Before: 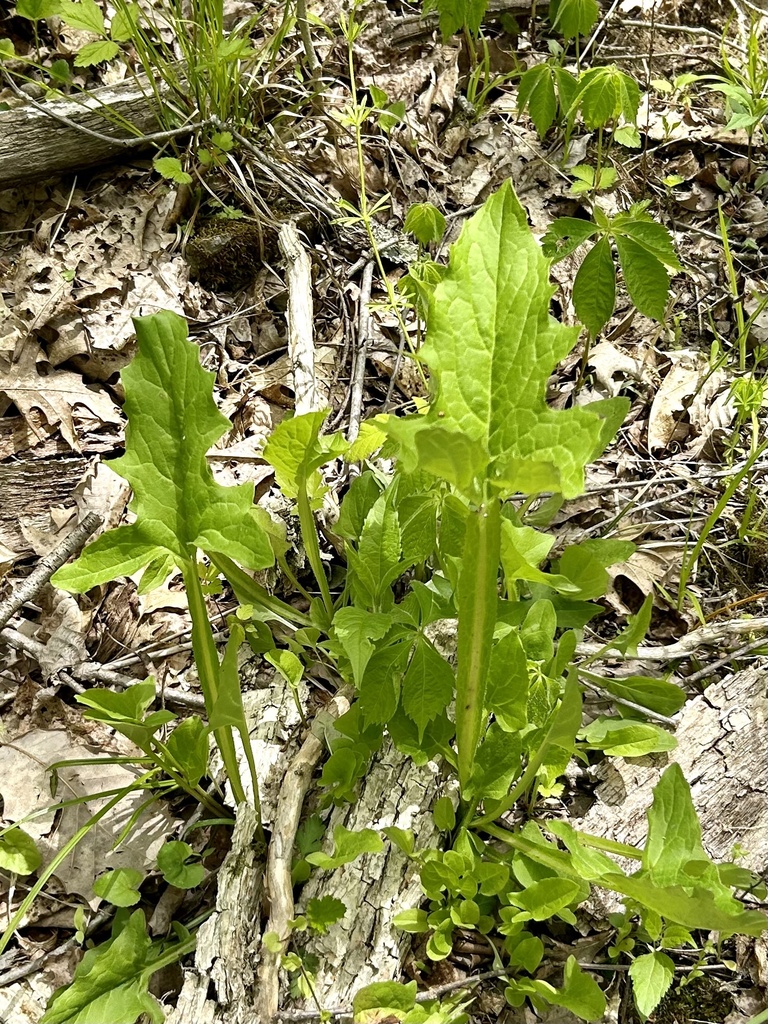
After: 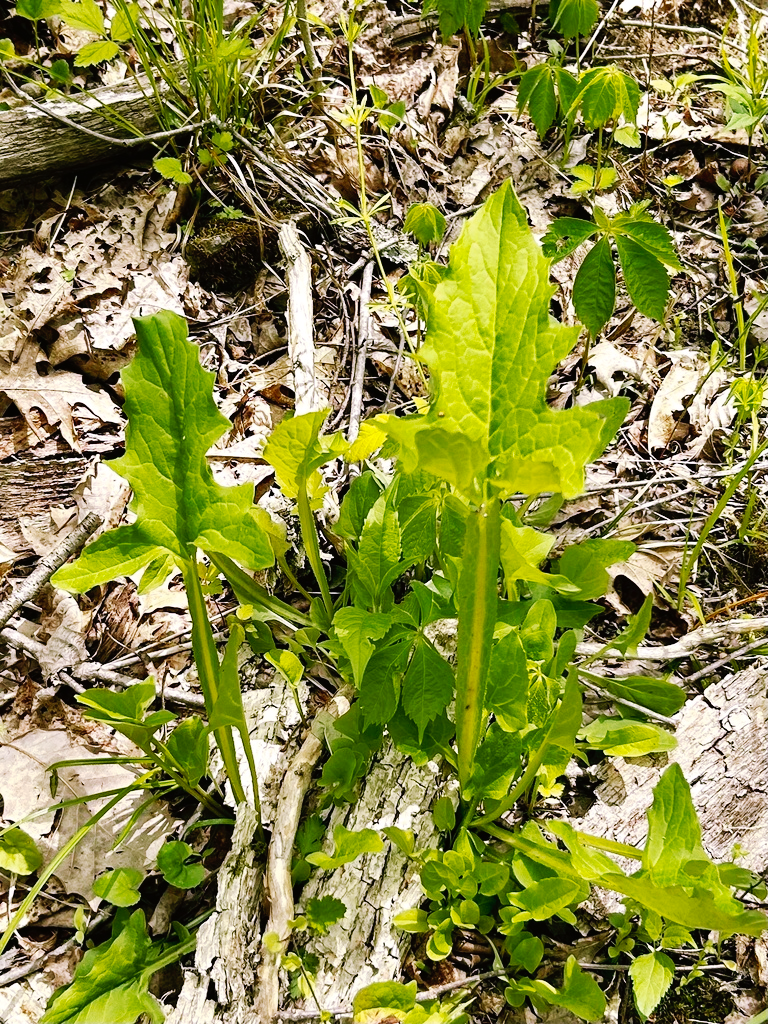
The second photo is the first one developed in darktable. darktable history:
tone curve: curves: ch0 [(0, 0) (0.003, 0.002) (0.011, 0.006) (0.025, 0.012) (0.044, 0.021) (0.069, 0.027) (0.1, 0.035) (0.136, 0.06) (0.177, 0.108) (0.224, 0.173) (0.277, 0.26) (0.335, 0.353) (0.399, 0.453) (0.468, 0.555) (0.543, 0.641) (0.623, 0.724) (0.709, 0.792) (0.801, 0.857) (0.898, 0.918) (1, 1)], preserve colors none
color look up table: target L [92.91, 87.01, 88.08, 84.07, 70.46, 63.71, 61.91, 50.68, 44.66, 38.92, 29.9, 11.91, 200.18, 100.67, 85.55, 81.53, 63.25, 71.01, 63.28, 49.68, 60.86, 46.77, 47.85, 44.25, 35.53, 37.54, 33.7, 28.85, 15.53, 86.98, 83.84, 73.89, 58.19, 68.11, 68.36, 58.77, 57.23, 44.8, 50.56, 37.53, 36.58, 37.93, 31.45, 11.66, 5.759, 90.35, 78.56, 57.29, 37.44], target a [-22.13, -31.32, -38.52, -62.48, -11.24, -64.82, -47.9, -13.18, -27.82, -29.32, -19.99, -15.07, 0, 0, 17.93, 6.478, 50.28, 30.21, 12.7, 71.39, 25.46, 65.75, 56.39, 61.06, 38.79, 47.34, 22.68, 34.88, 23.73, 24.4, 7.793, 10.66, 67.69, 39.26, 67.77, 37.95, 4.602, 4.822, 74.94, 26.12, 22.76, 54.2, -0.1, 25.11, 16.01, -12.97, -37.08, -21.56, -8.068], target b [95.39, 55.08, 1.017, 25.9, -2.522, 55.42, 31.72, 24.06, 34.59, 28.53, 12.44, 13.37, 0, 0, 19.86, 72.04, 15.66, 57.18, 57.6, 22.03, 27.13, 45.87, 45.92, 7.819, 16.59, 36.37, 31.02, 8.508, 19.8, -16.46, -5.245, -35.16, -21, -45.61, -47.15, -18.81, -12.74, -66.66, -42.97, -80.67, -34.53, -58.65, -0.686, -35.06, 0.678, -10.64, -10.93, -45.11, -23.44], num patches 49
